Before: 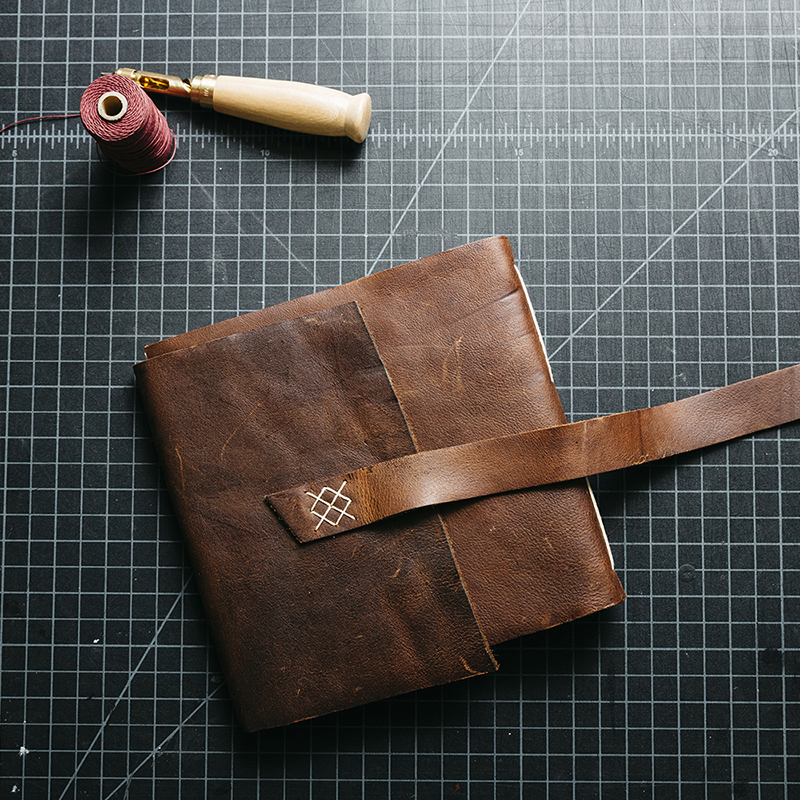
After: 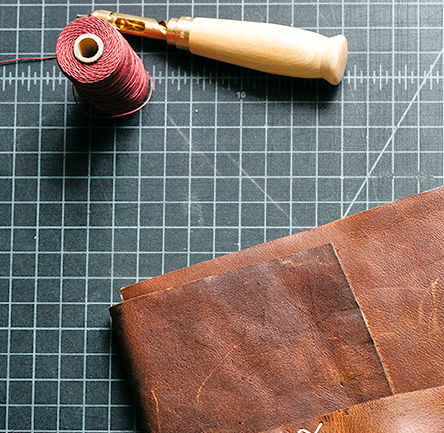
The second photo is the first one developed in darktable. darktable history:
crop and rotate: left 3.032%, top 7.489%, right 41.35%, bottom 38.263%
exposure: exposure 0.205 EV, compensate highlight preservation false
shadows and highlights: shadows 43.31, highlights 6.65, highlights color adjustment 56.7%
tone equalizer: -7 EV 0.153 EV, -6 EV 0.636 EV, -5 EV 1.17 EV, -4 EV 1.32 EV, -3 EV 1.17 EV, -2 EV 0.6 EV, -1 EV 0.166 EV
